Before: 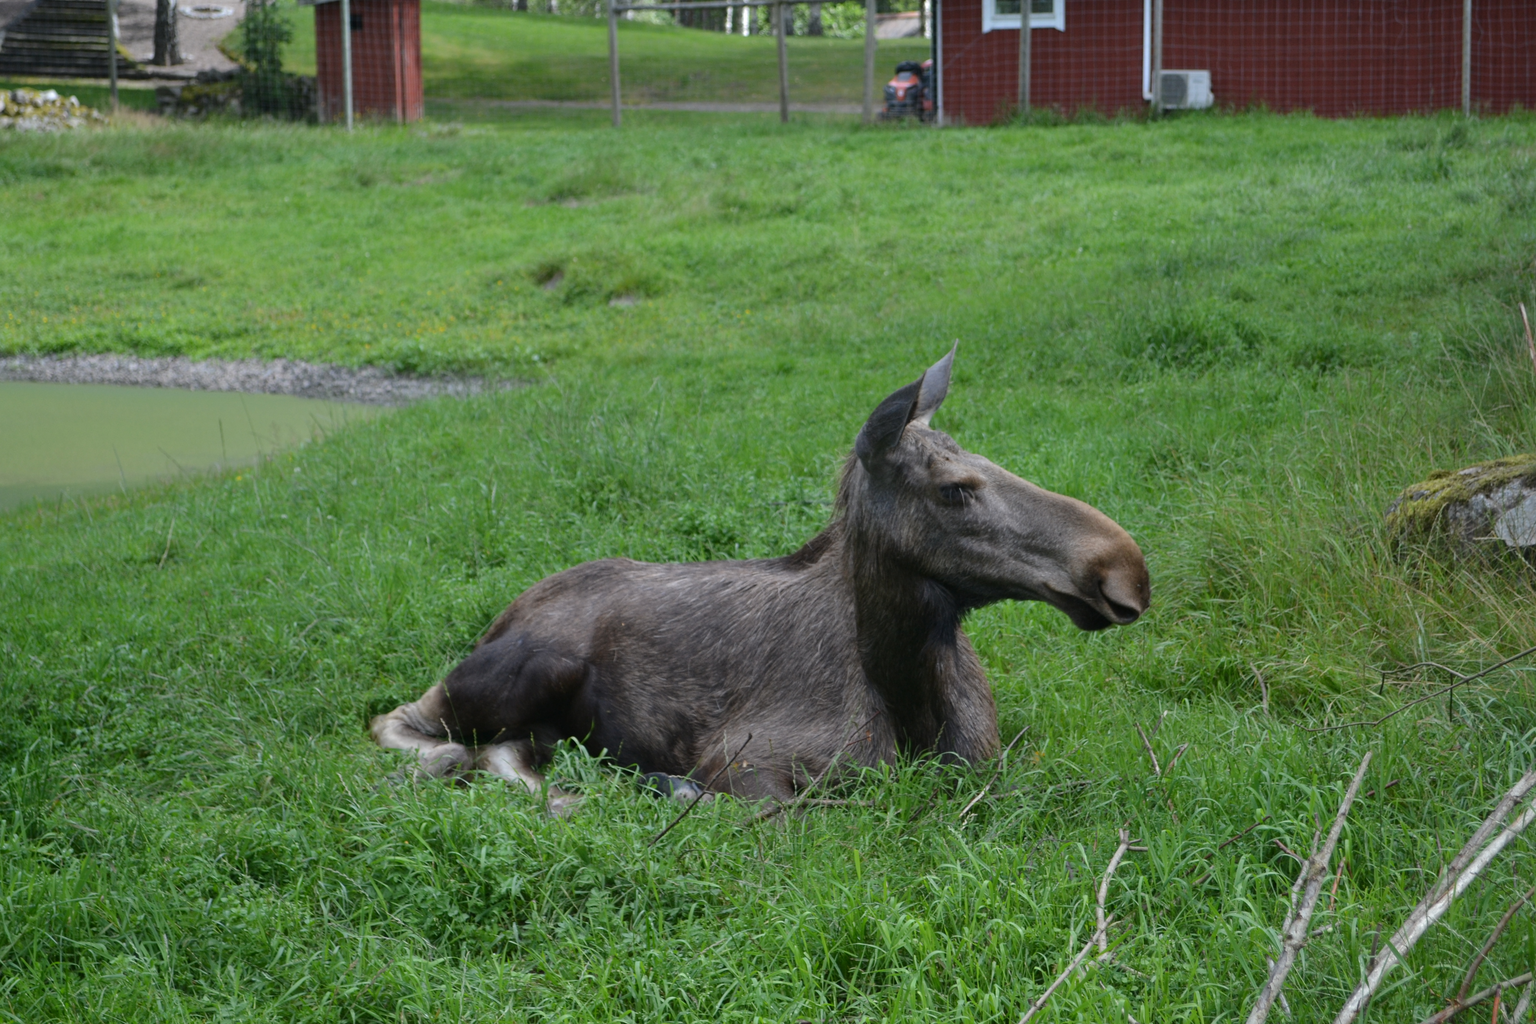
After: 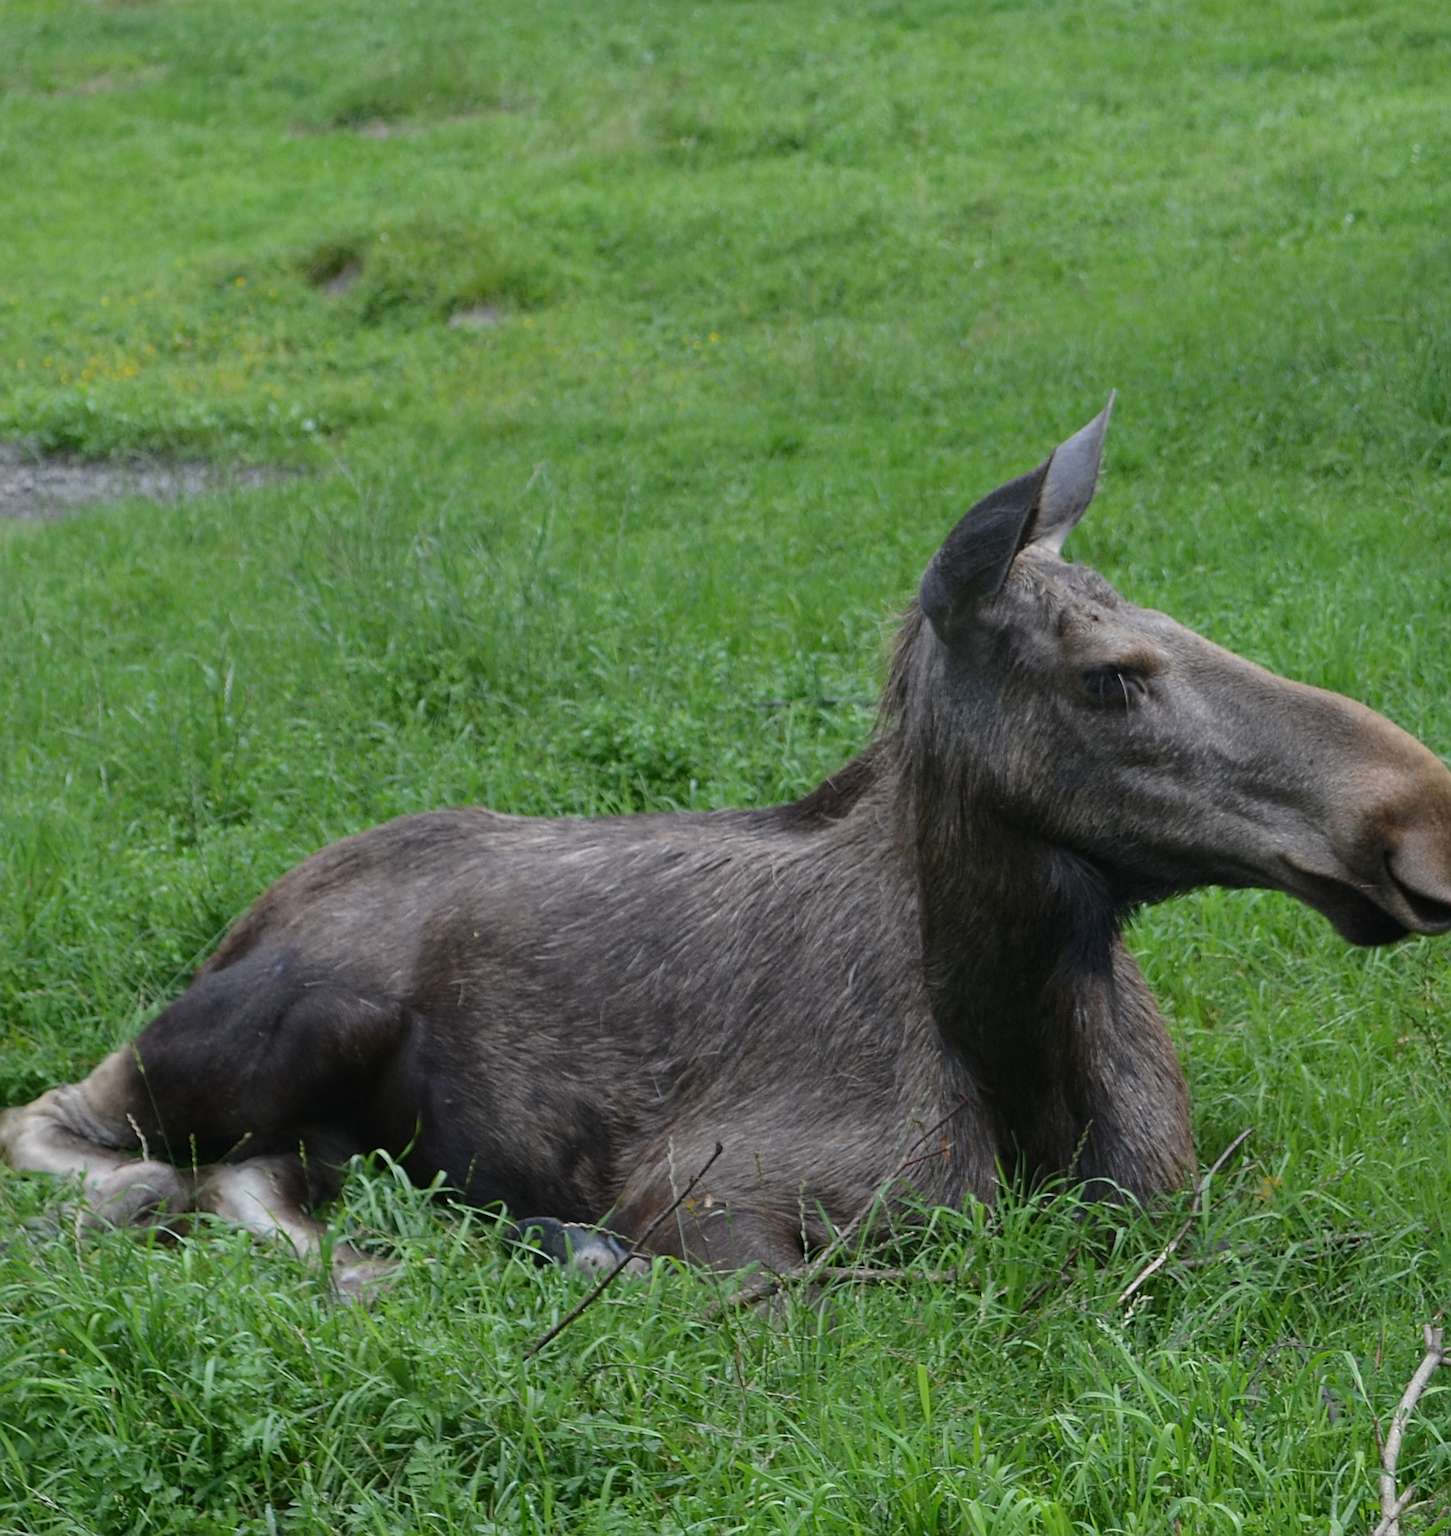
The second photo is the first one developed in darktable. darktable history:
sharpen: amount 0.75
rotate and perspective: crop left 0, crop top 0
crop and rotate: angle 0.02°, left 24.353%, top 13.219%, right 26.156%, bottom 8.224%
